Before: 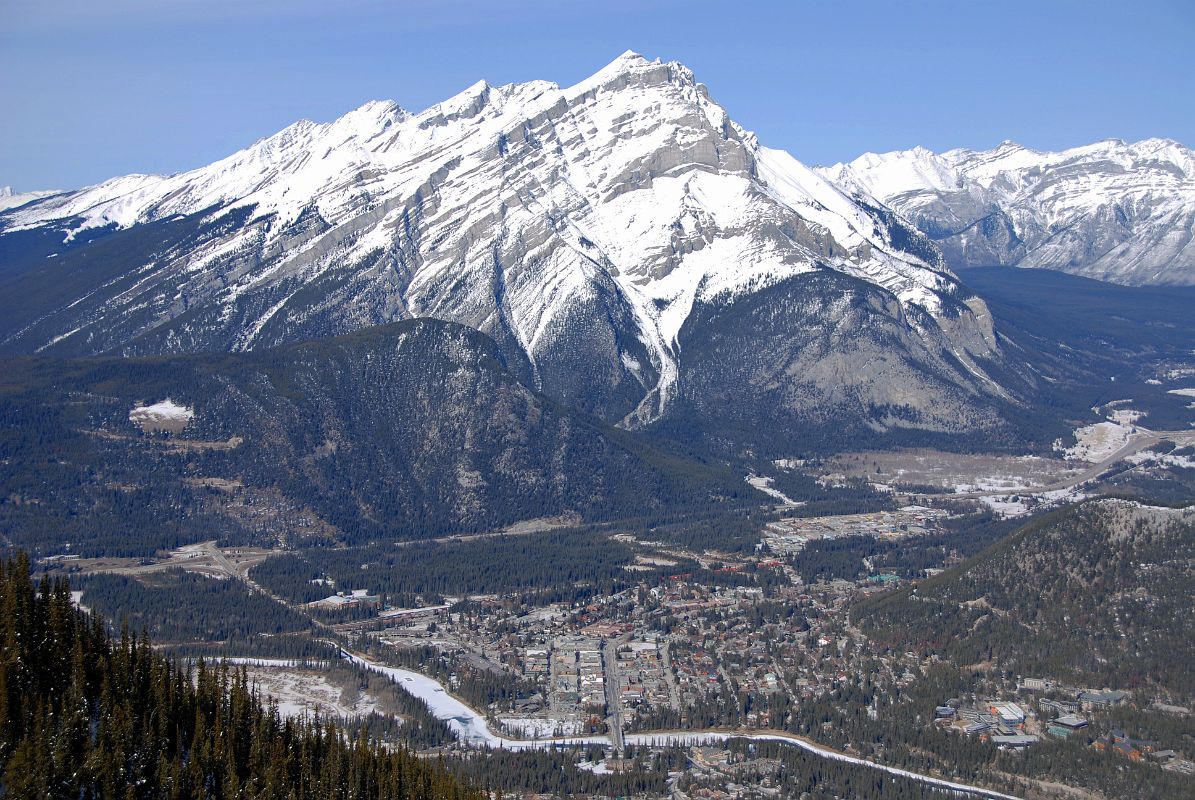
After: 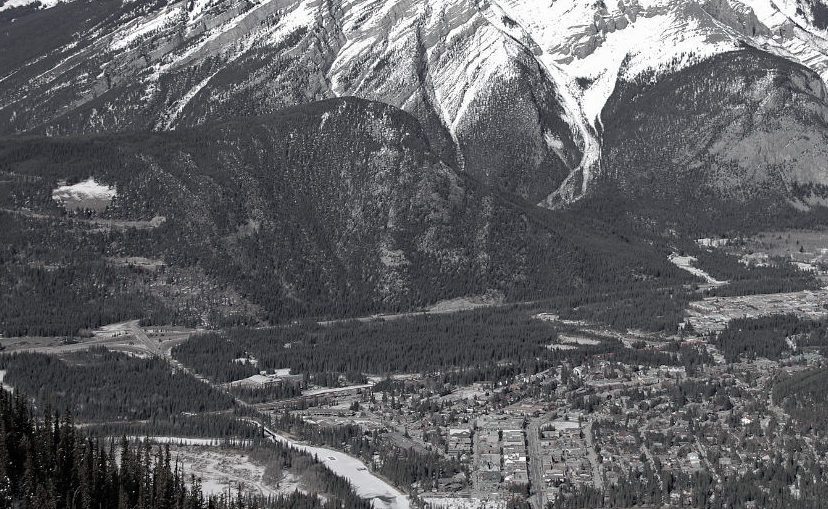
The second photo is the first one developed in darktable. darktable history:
haze removal: compatibility mode true, adaptive false
local contrast: mode bilateral grid, contrast 100, coarseness 100, detail 94%, midtone range 0.2
crop: left 6.488%, top 27.668%, right 24.183%, bottom 8.656%
color contrast: green-magenta contrast 0.3, blue-yellow contrast 0.15
